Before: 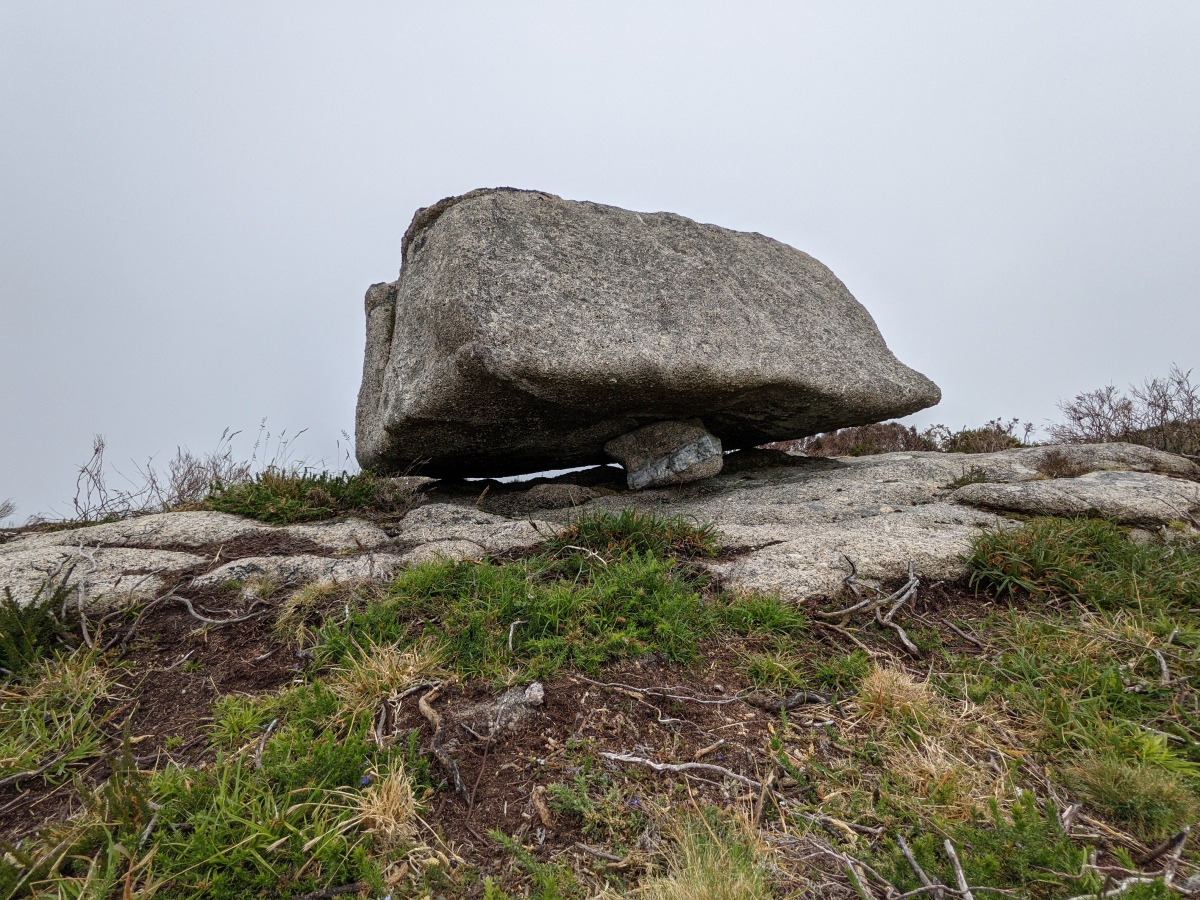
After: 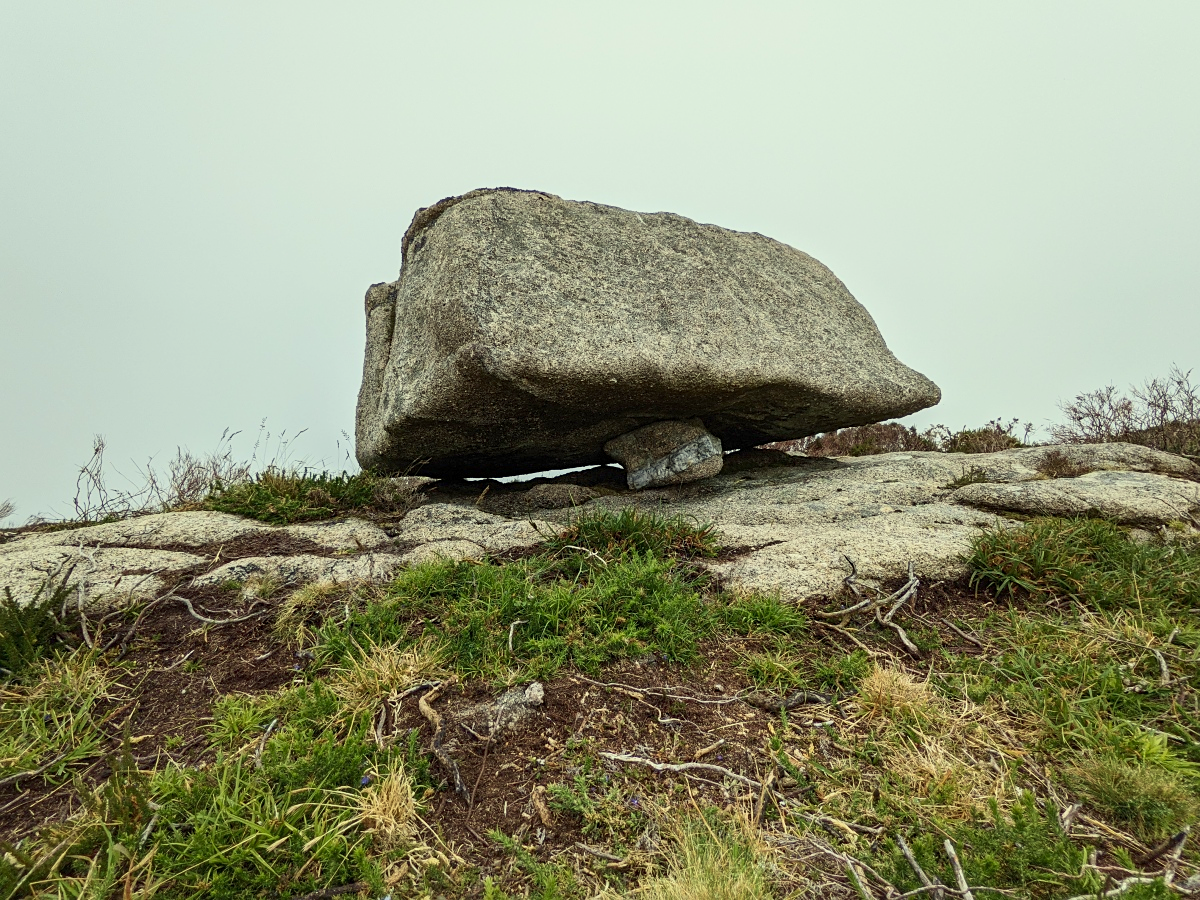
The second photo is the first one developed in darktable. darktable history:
contrast brightness saturation: contrast 0.24, brightness 0.09
color balance rgb: perceptual saturation grading › global saturation -0.31%, global vibrance -8%, contrast -13%, saturation formula JzAzBz (2021)
velvia: on, module defaults
sharpen: amount 0.2
color correction: highlights a* -5.94, highlights b* 11.19
